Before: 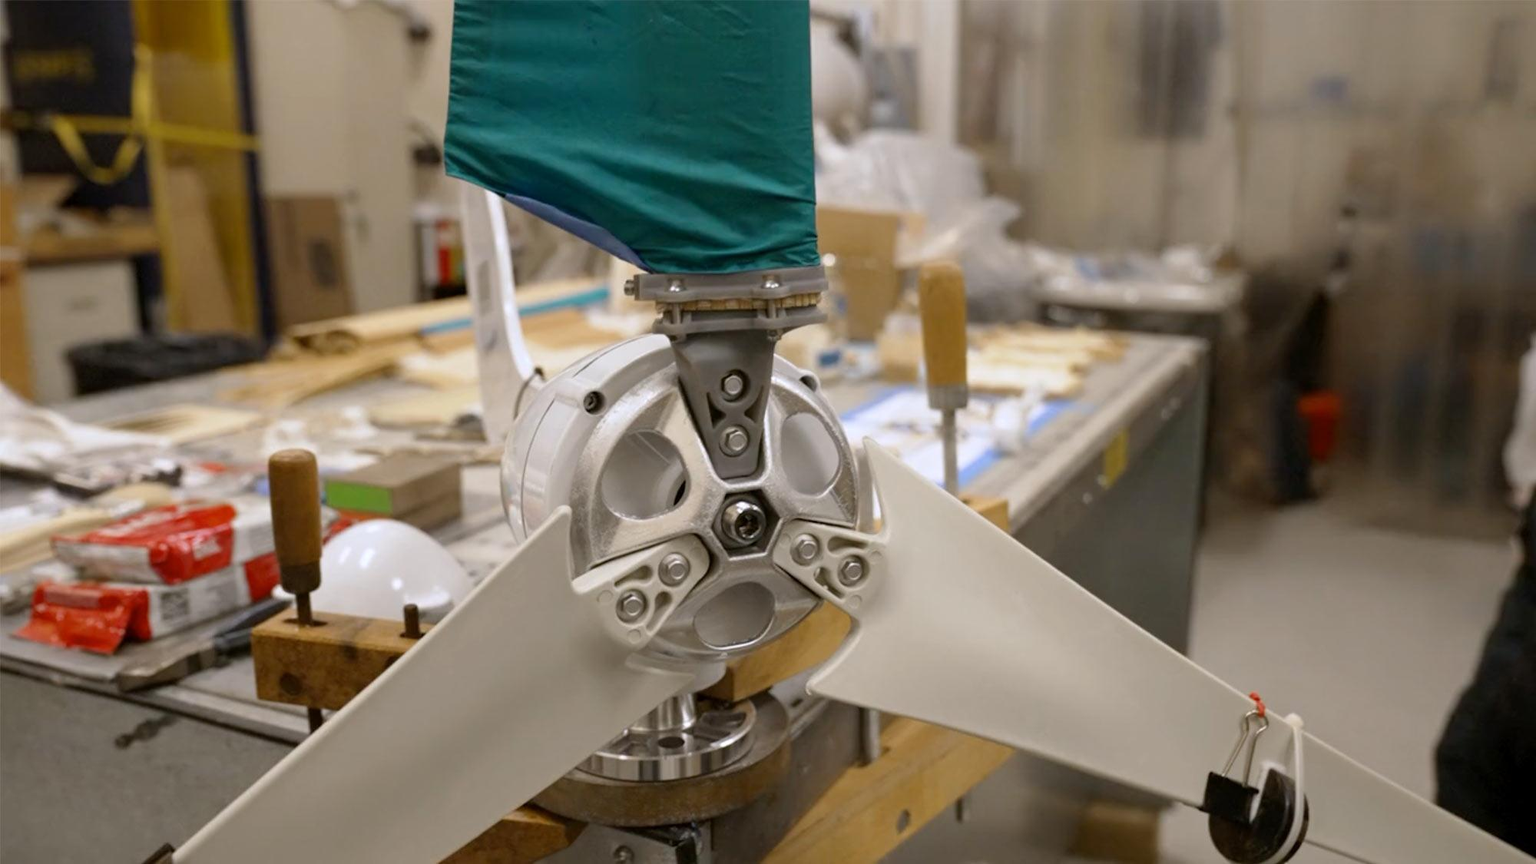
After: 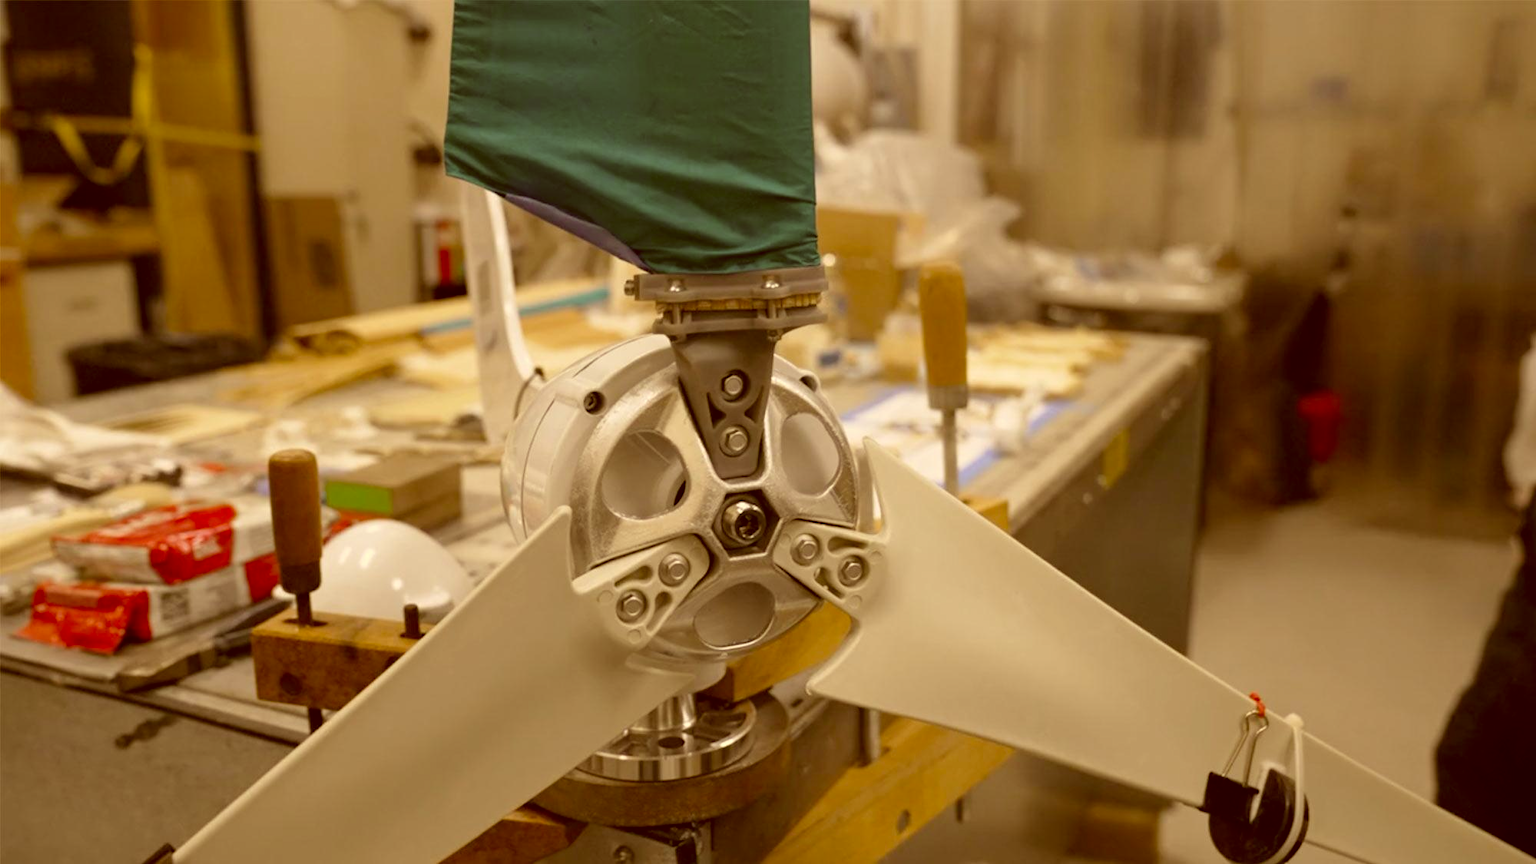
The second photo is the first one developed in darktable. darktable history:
color correction: highlights a* 1.12, highlights b* 24.26, shadows a* 15.58, shadows b* 24.26
exposure: compensate highlight preservation false
